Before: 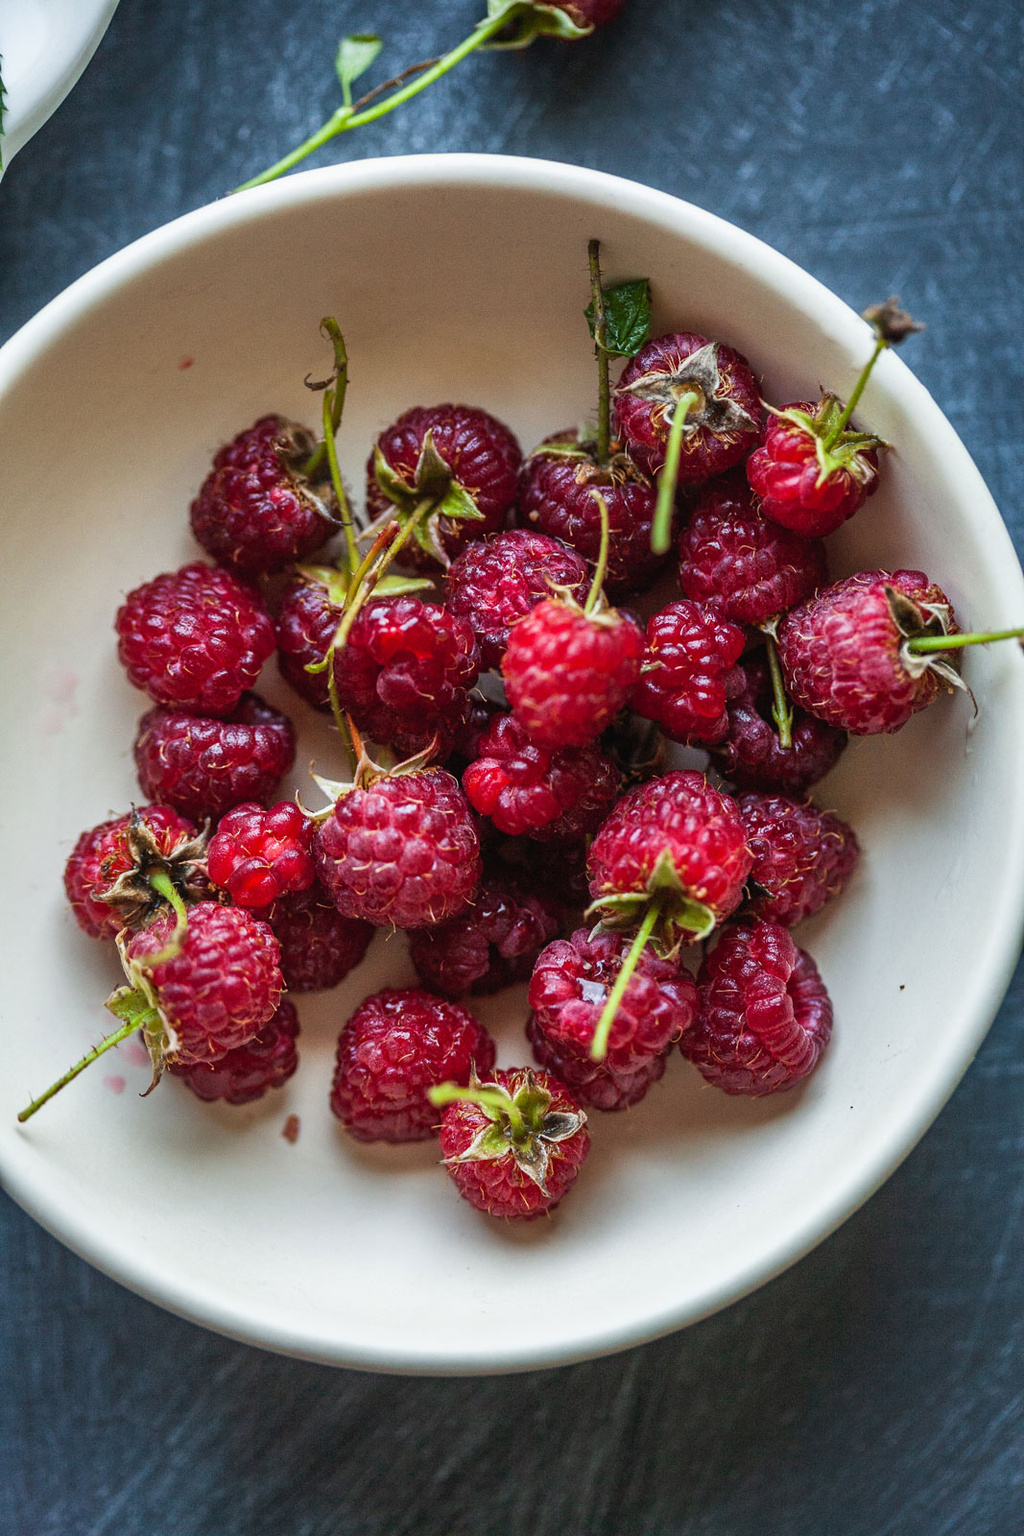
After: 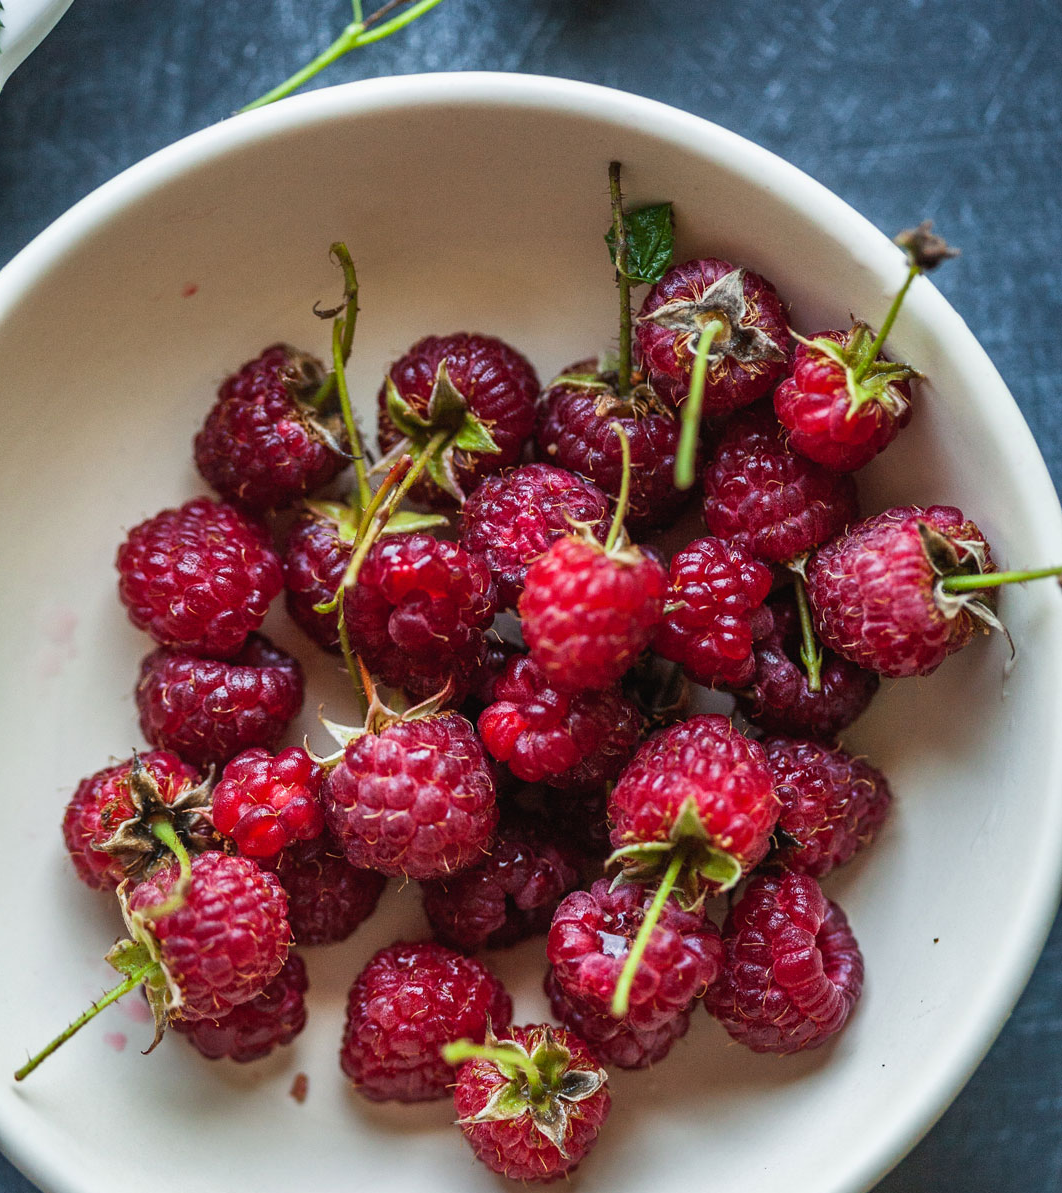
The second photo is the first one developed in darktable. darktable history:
crop: left 0.388%, top 5.504%, bottom 19.915%
